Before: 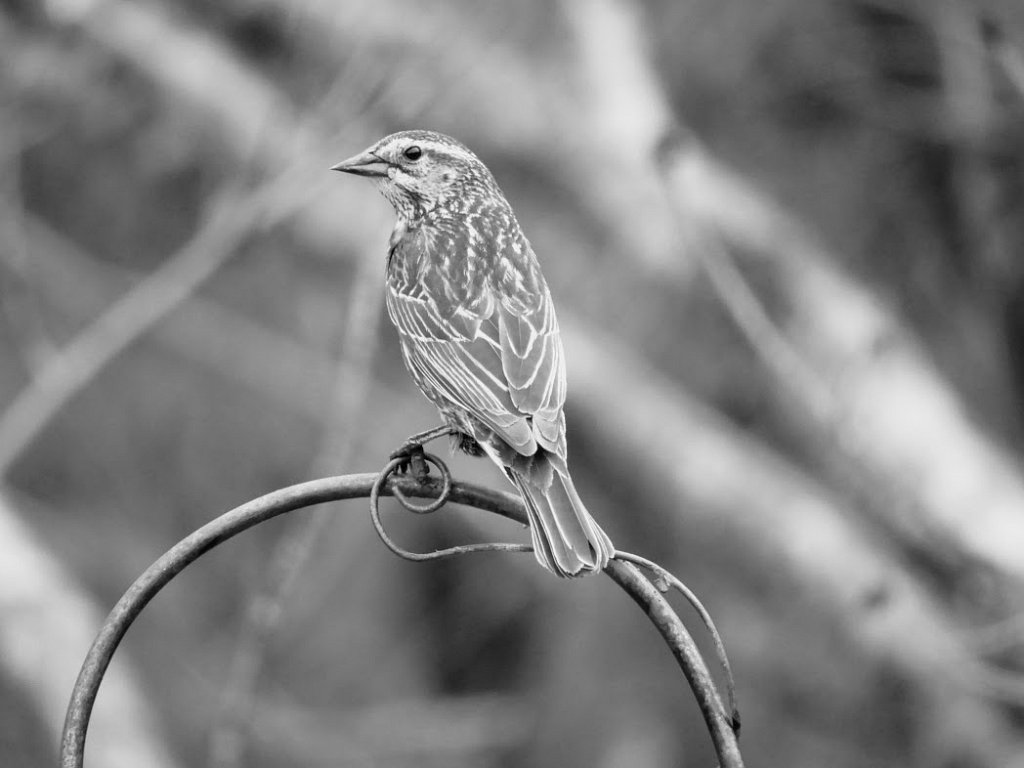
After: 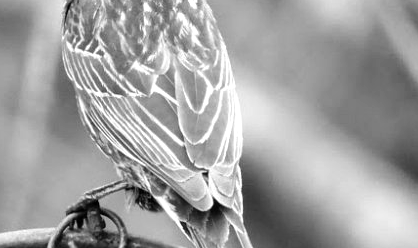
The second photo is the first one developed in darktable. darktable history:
tone equalizer: -8 EV -0.436 EV, -7 EV -0.415 EV, -6 EV -0.369 EV, -5 EV -0.245 EV, -3 EV 0.222 EV, -2 EV 0.327 EV, -1 EV 0.394 EV, +0 EV 0.392 EV, edges refinement/feathering 500, mask exposure compensation -1.57 EV, preserve details no
crop: left 31.641%, top 32.012%, right 27.498%, bottom 35.577%
